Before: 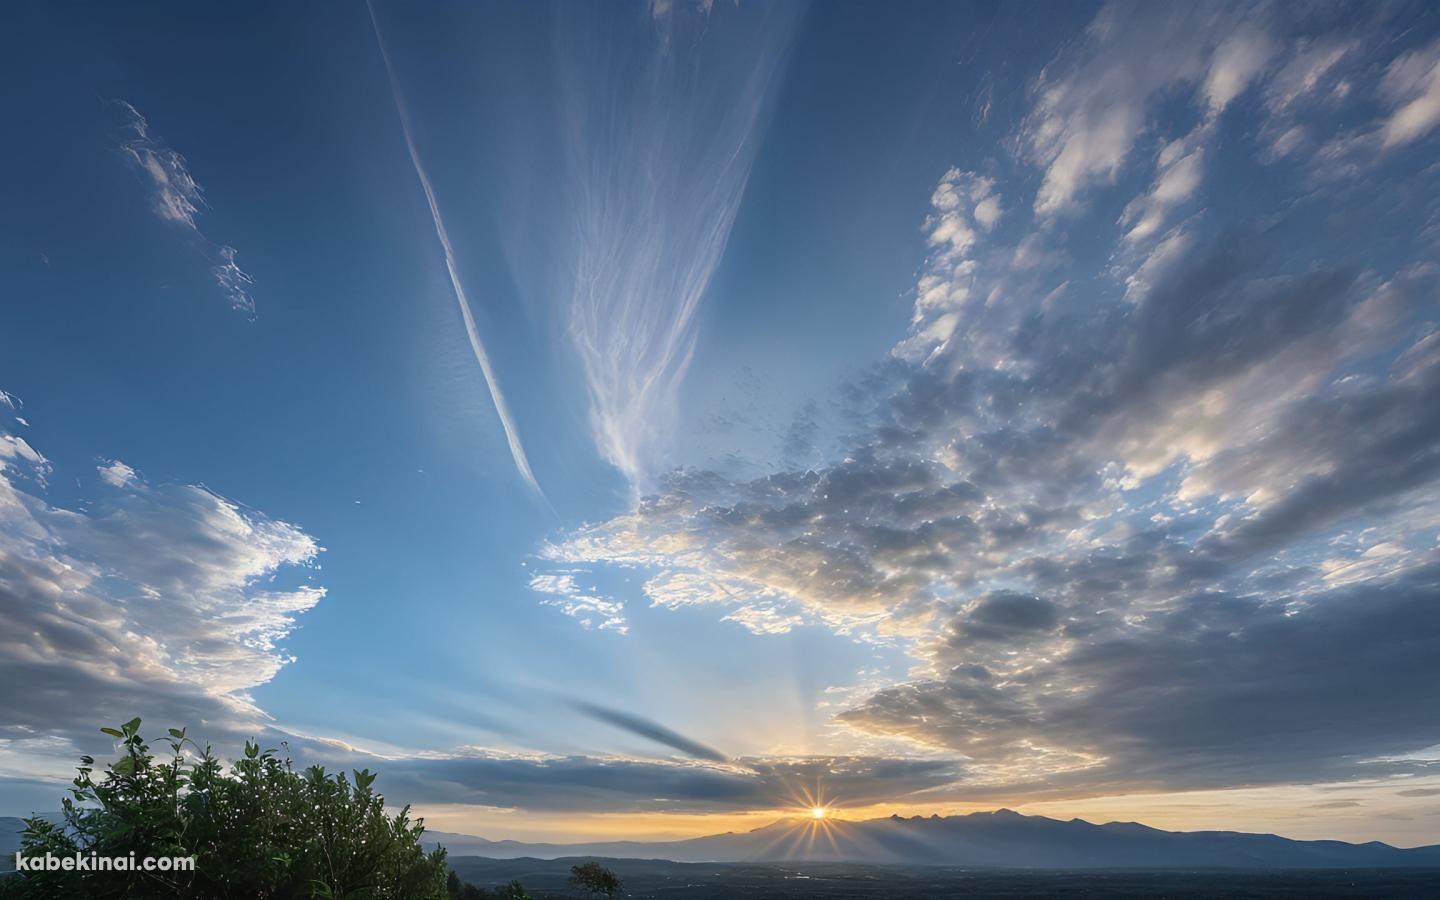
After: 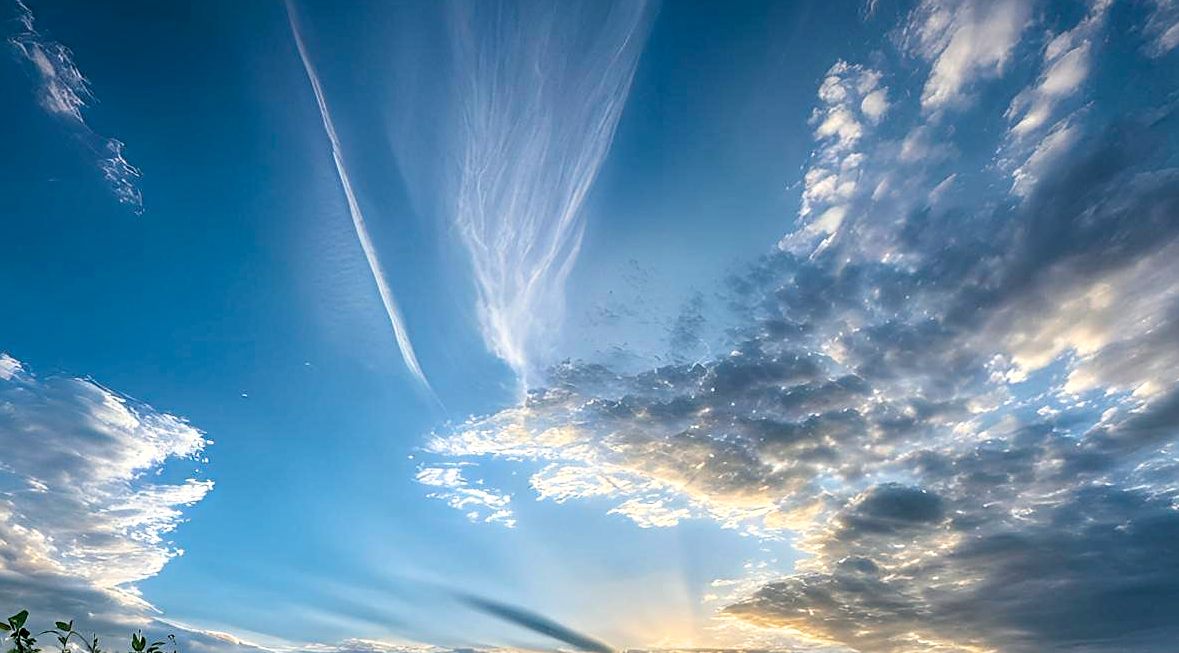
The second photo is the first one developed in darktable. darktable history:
local contrast: on, module defaults
color balance rgb: global offset › luminance -0.345%, global offset › chroma 0.113%, global offset › hue 162.78°, perceptual saturation grading › global saturation 25.868%, global vibrance 25.46%
crop: left 7.856%, top 11.961%, right 10.208%, bottom 15.393%
filmic rgb: black relative exposure -8.73 EV, white relative exposure 2.69 EV, target black luminance 0%, target white luminance 99.947%, hardness 6.27, latitude 75.41%, contrast 1.322, highlights saturation mix -6.46%
sharpen: on, module defaults
